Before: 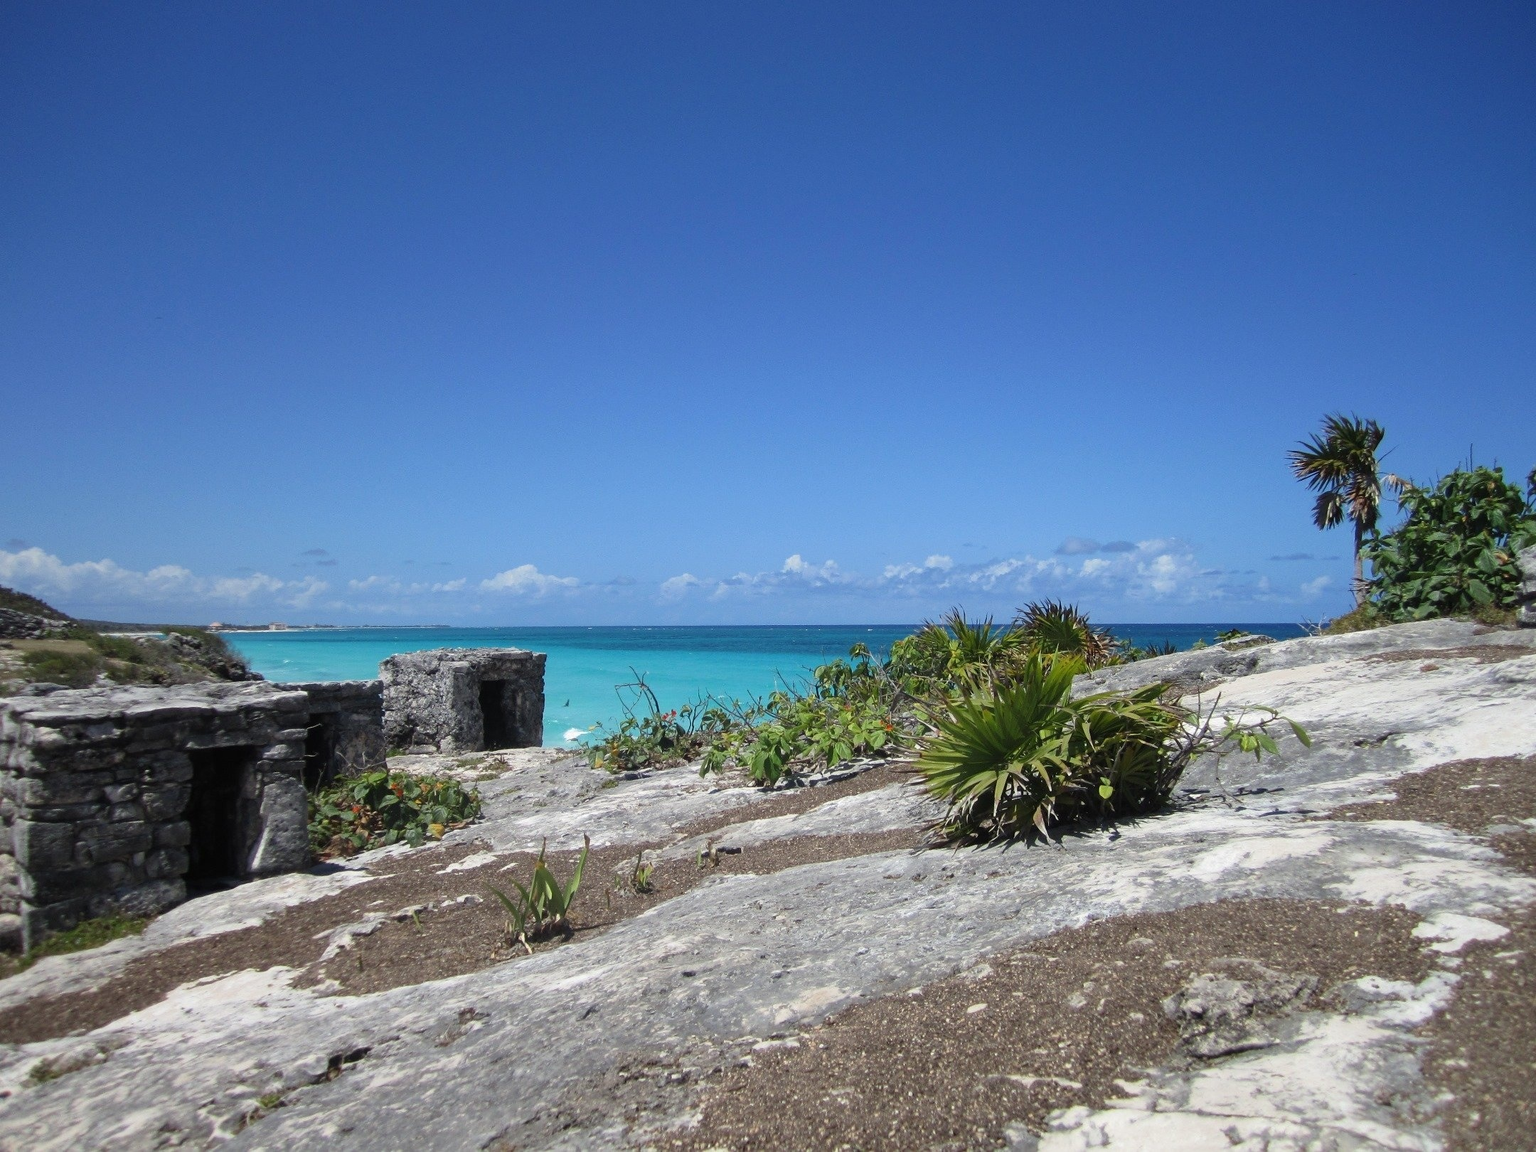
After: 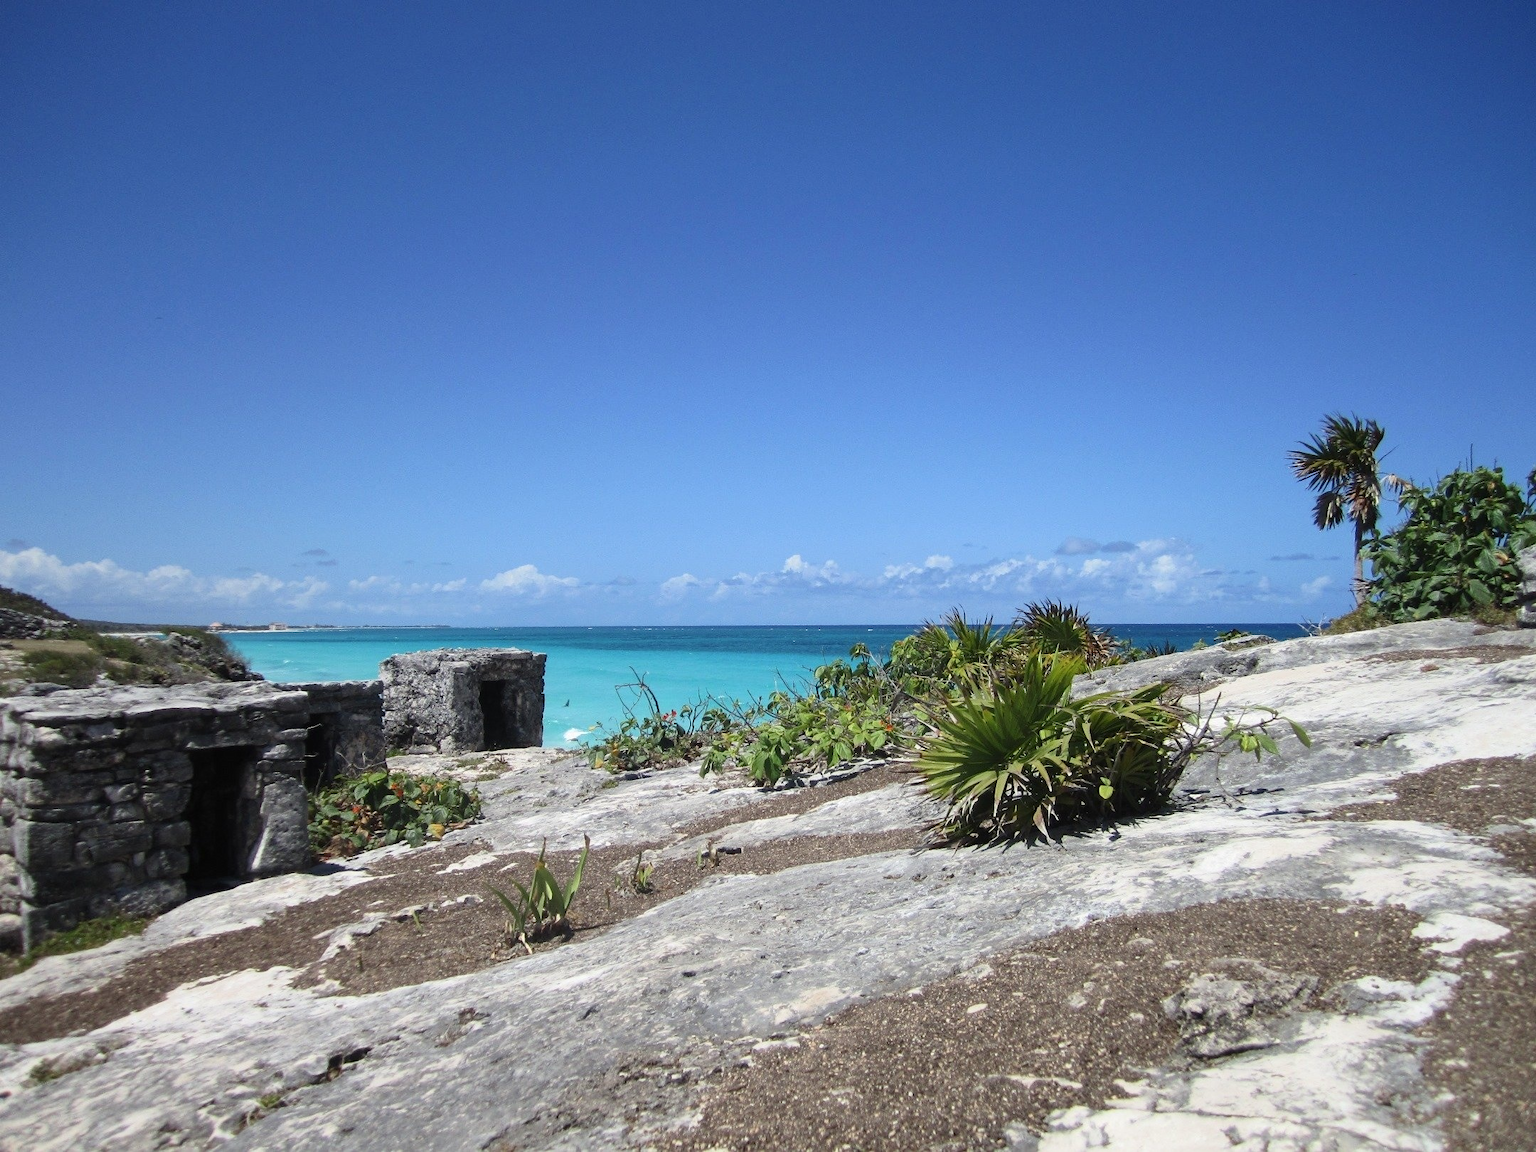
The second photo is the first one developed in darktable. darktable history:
contrast brightness saturation: contrast 0.148, brightness 0.053
